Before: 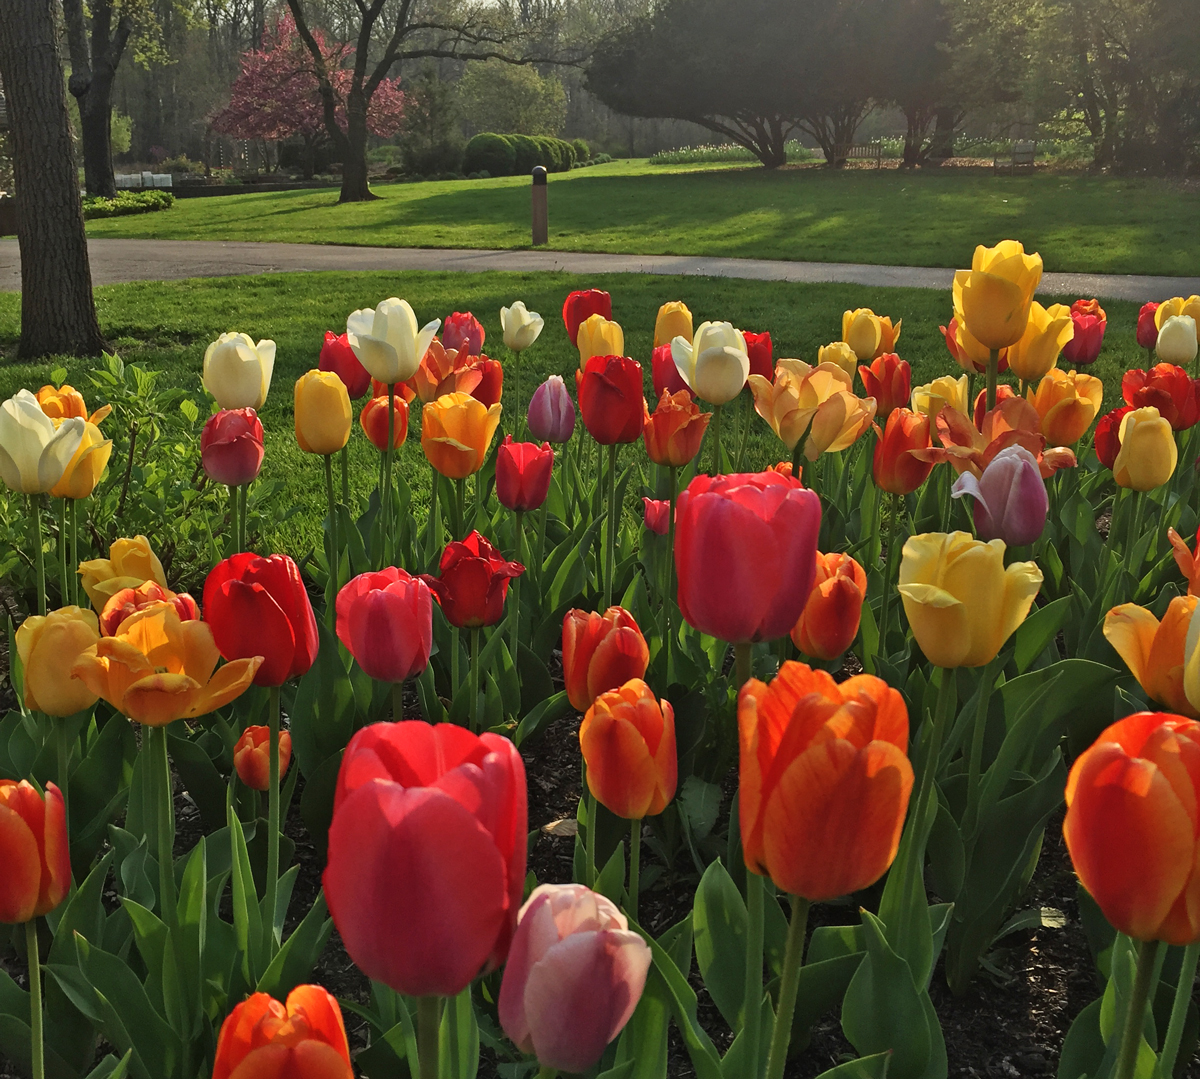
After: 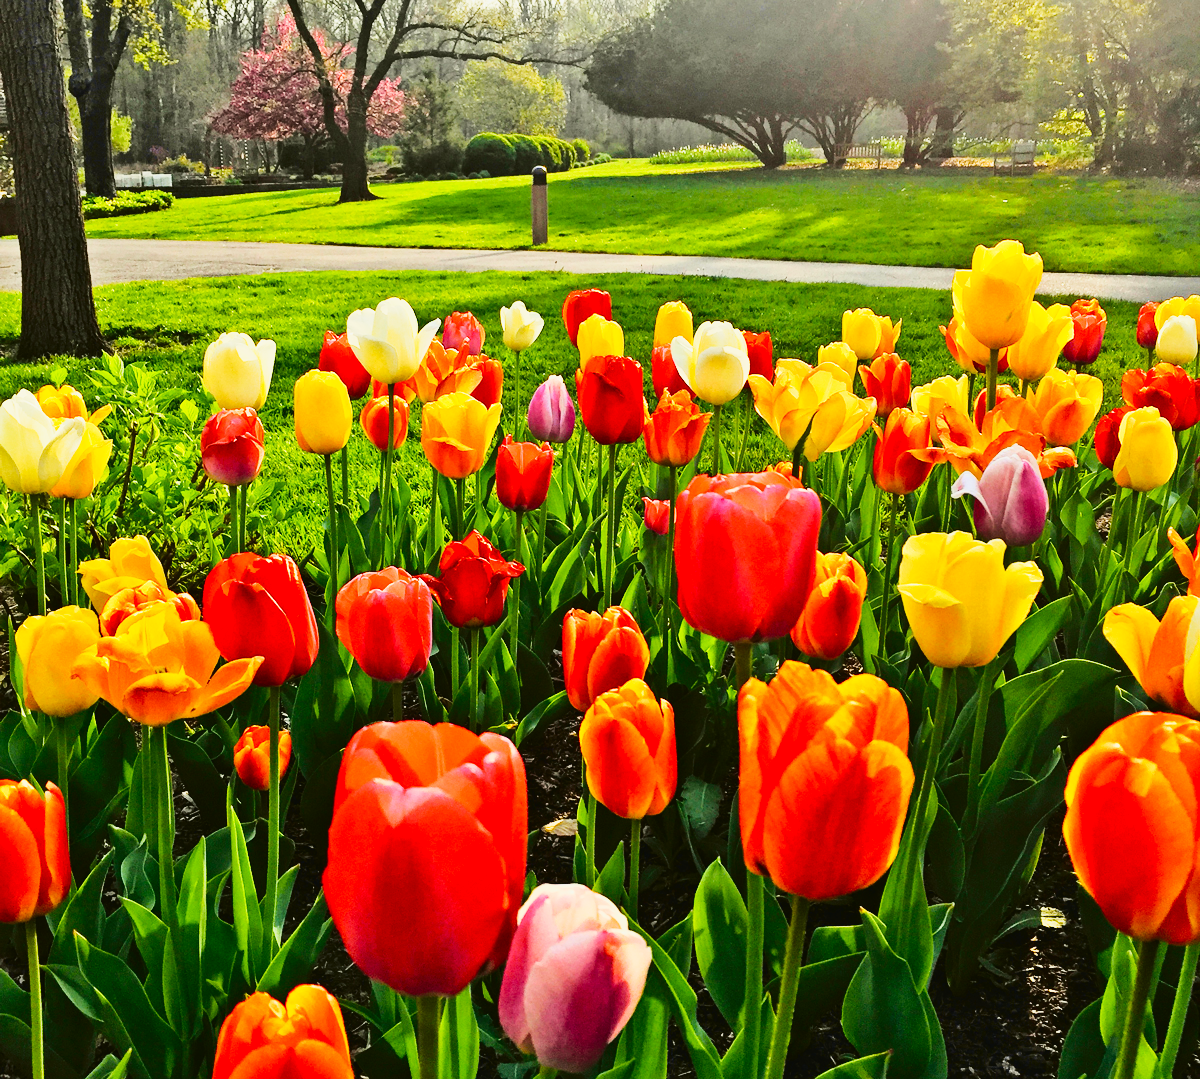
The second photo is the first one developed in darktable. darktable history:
base curve: curves: ch0 [(0, 0.003) (0.001, 0.002) (0.006, 0.004) (0.02, 0.022) (0.048, 0.086) (0.094, 0.234) (0.162, 0.431) (0.258, 0.629) (0.385, 0.8) (0.548, 0.918) (0.751, 0.988) (1, 1)], preserve colors none
tone curve: curves: ch0 [(0.003, 0.023) (0.071, 0.052) (0.236, 0.197) (0.466, 0.557) (0.644, 0.748) (0.803, 0.88) (0.994, 0.968)]; ch1 [(0, 0) (0.262, 0.227) (0.417, 0.386) (0.469, 0.467) (0.502, 0.498) (0.528, 0.53) (0.573, 0.57) (0.605, 0.621) (0.644, 0.671) (0.686, 0.728) (0.994, 0.987)]; ch2 [(0, 0) (0.262, 0.188) (0.385, 0.353) (0.427, 0.424) (0.495, 0.493) (0.515, 0.534) (0.547, 0.556) (0.589, 0.613) (0.644, 0.748) (1, 1)], color space Lab, independent channels, preserve colors none
